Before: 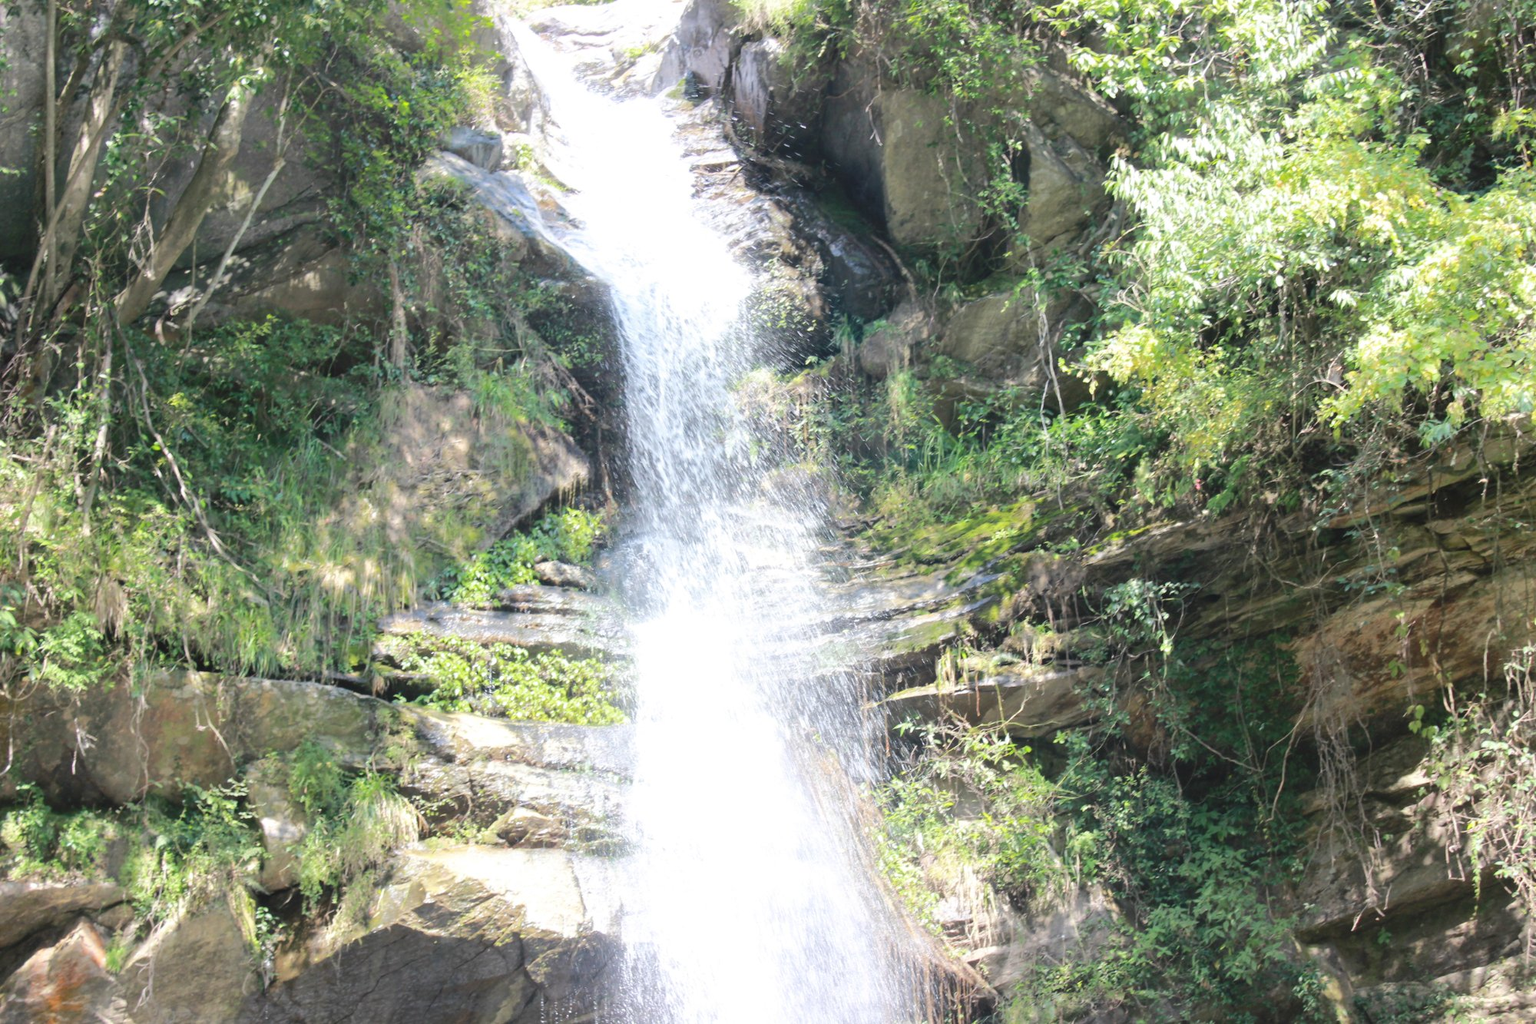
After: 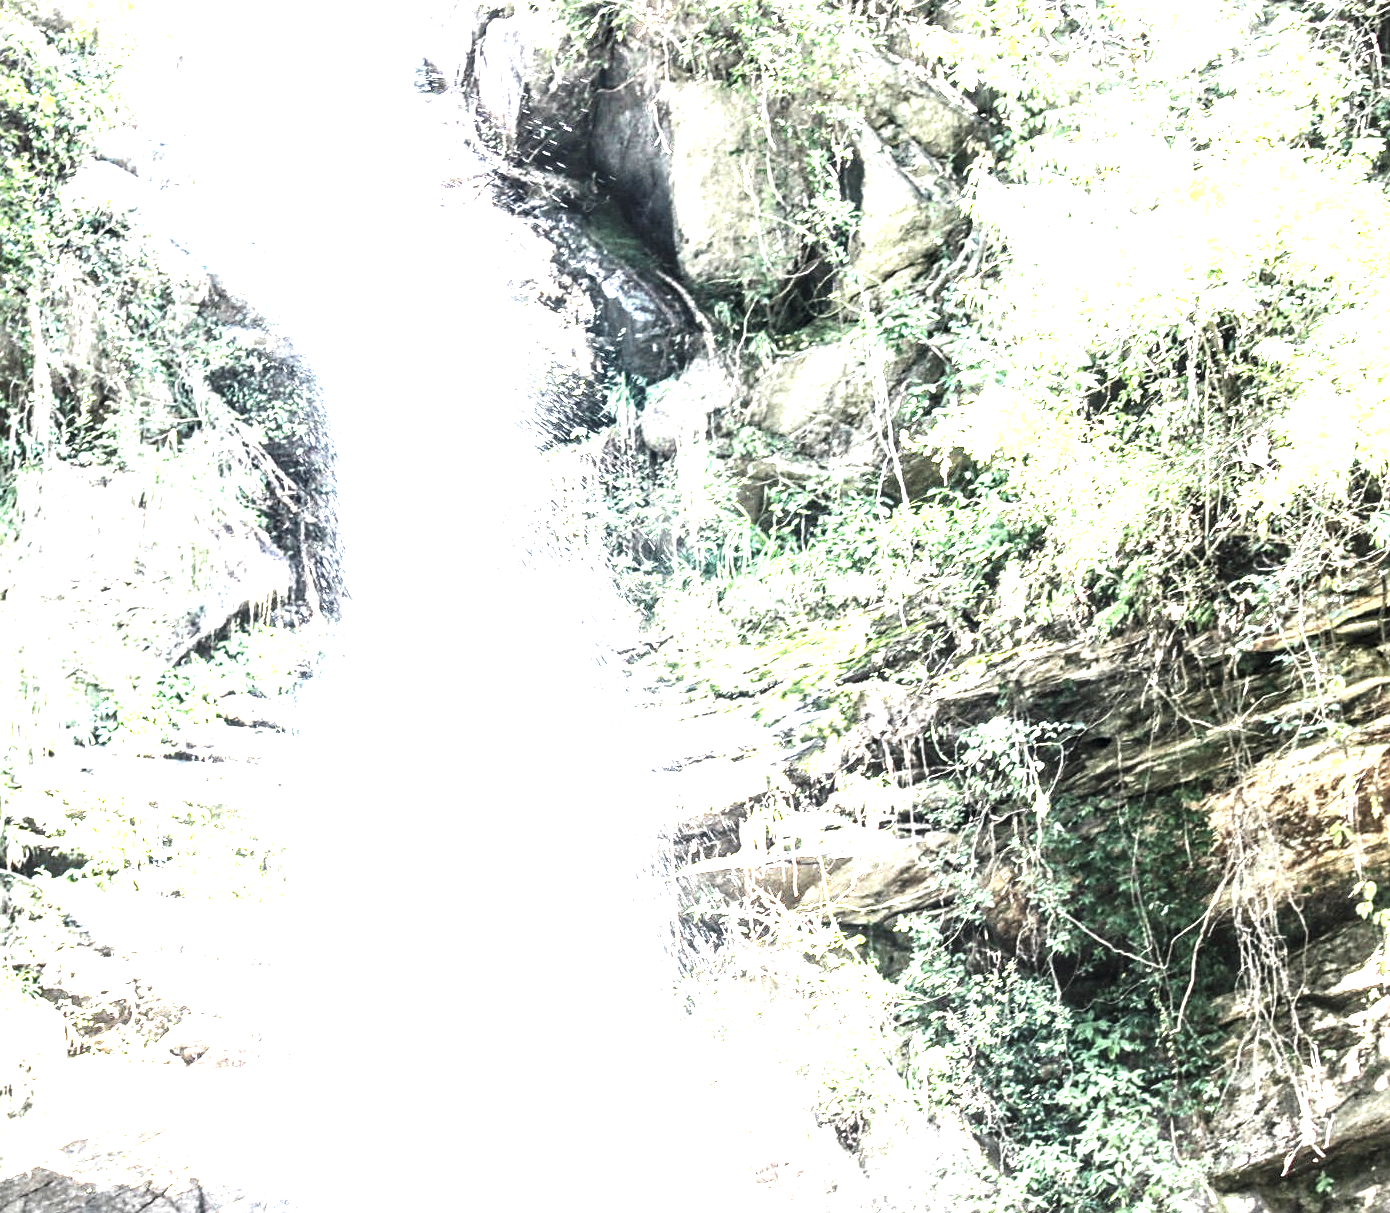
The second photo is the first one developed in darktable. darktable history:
crop and rotate: left 23.939%, top 2.733%, right 6.512%, bottom 6.234%
exposure: exposure 1 EV, compensate exposure bias true, compensate highlight preservation false
contrast brightness saturation: contrast 0.099, saturation -0.379
sharpen: on, module defaults
local contrast: highlights 81%, shadows 58%, detail 173%, midtone range 0.605
color balance rgb: perceptual saturation grading › global saturation 29.655%, perceptual brilliance grading › highlights 46.618%, perceptual brilliance grading › mid-tones 21.962%, perceptual brilliance grading › shadows -6.575%
